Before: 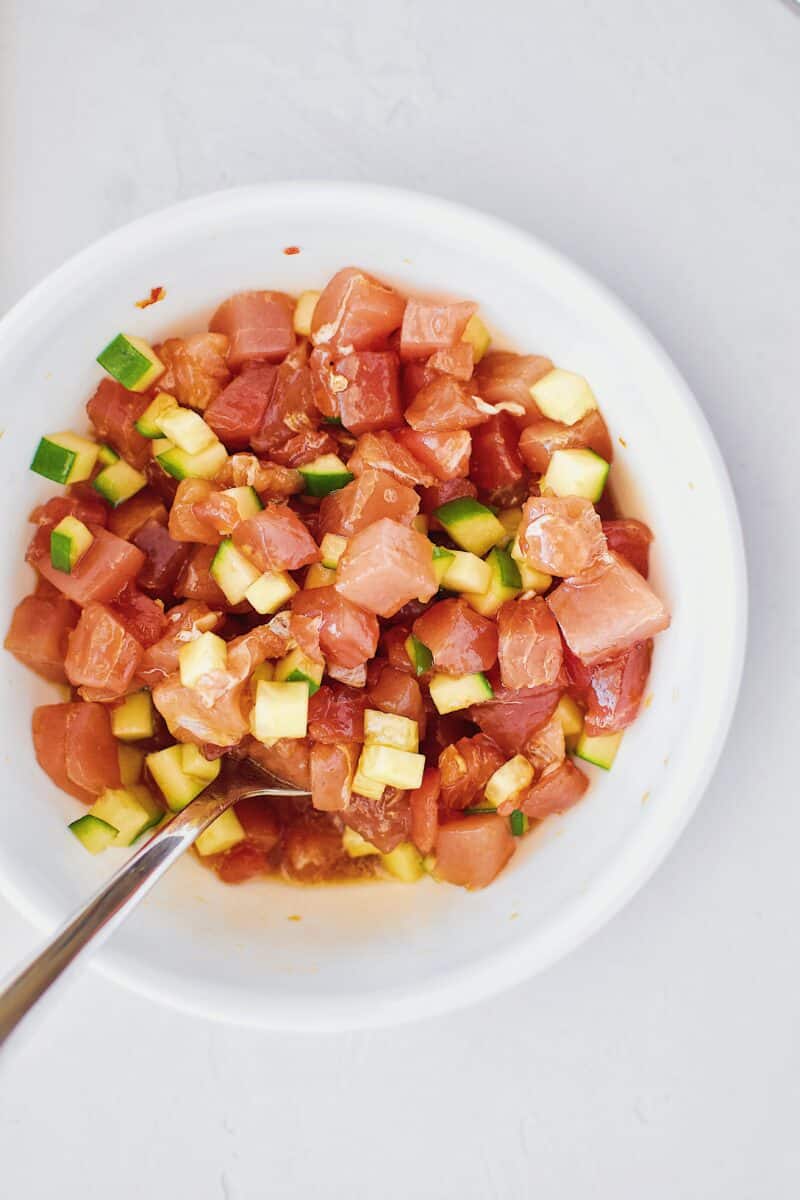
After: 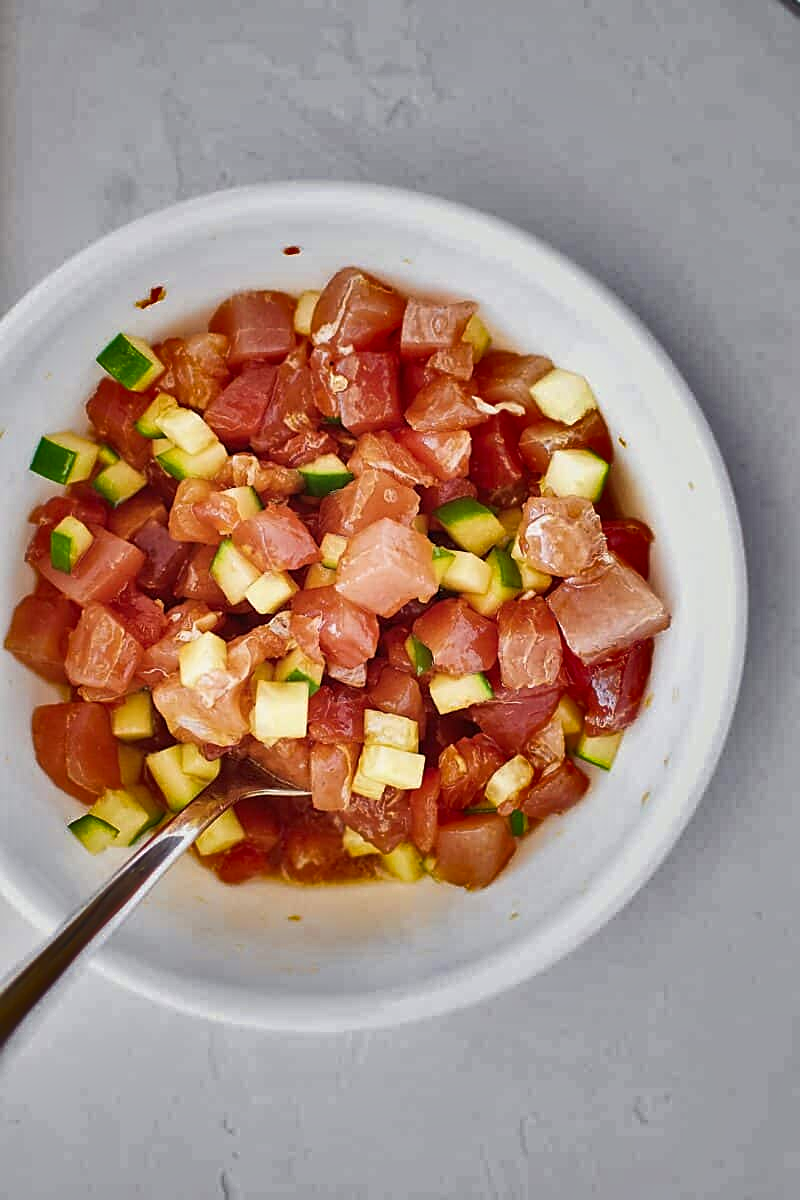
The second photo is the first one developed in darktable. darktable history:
shadows and highlights: shadows 24.5, highlights -78.15, soften with gaussian
sharpen: on, module defaults
